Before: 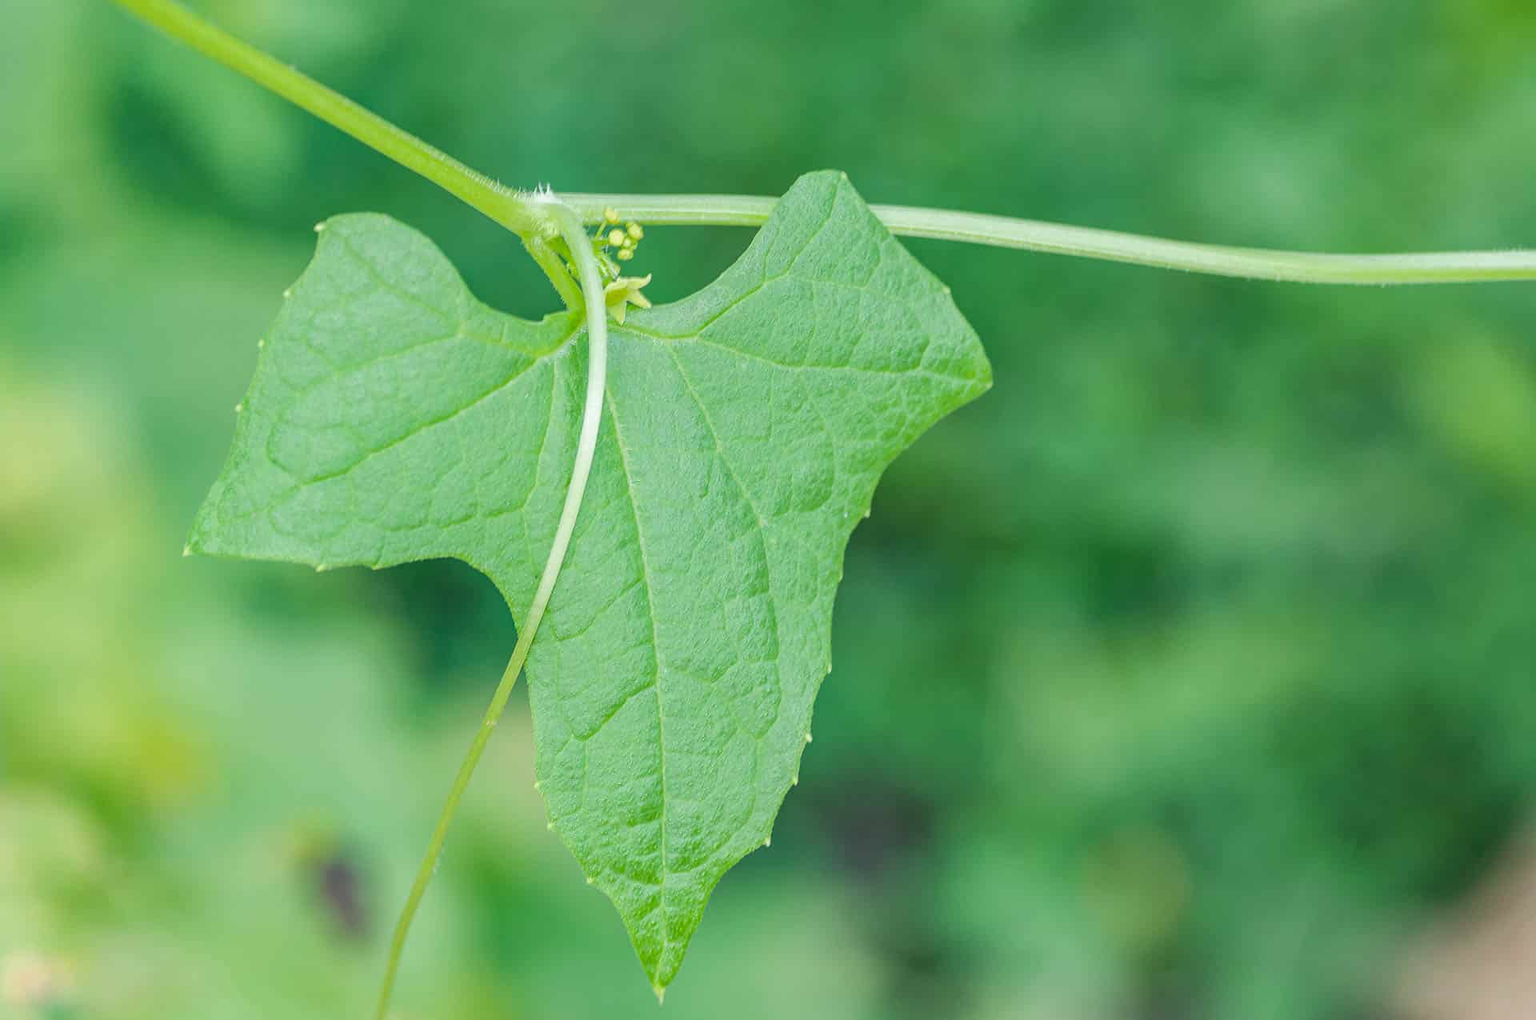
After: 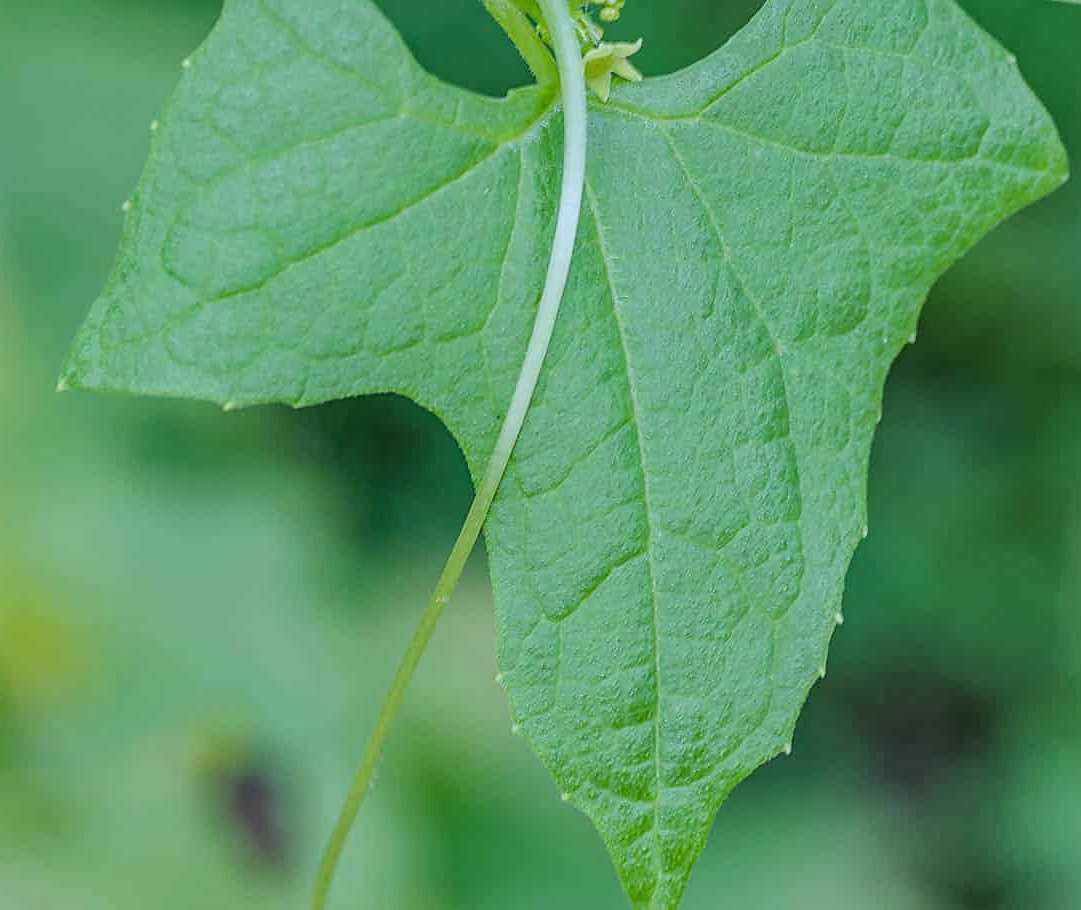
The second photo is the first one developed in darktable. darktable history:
white balance: red 0.954, blue 1.079
crop: left 8.966%, top 23.852%, right 34.699%, bottom 4.703%
sharpen: radius 1.864, amount 0.398, threshold 1.271
local contrast: on, module defaults
color correction: highlights a* -3.28, highlights b* -6.24, shadows a* 3.1, shadows b* 5.19
tone equalizer: -8 EV -0.002 EV, -7 EV 0.005 EV, -6 EV -0.009 EV, -5 EV 0.011 EV, -4 EV -0.012 EV, -3 EV 0.007 EV, -2 EV -0.062 EV, -1 EV -0.293 EV, +0 EV -0.582 EV, smoothing diameter 2%, edges refinement/feathering 20, mask exposure compensation -1.57 EV, filter diffusion 5
exposure: black level correction 0, exposure -0.721 EV, compensate highlight preservation false
rgb levels: levels [[0.013, 0.434, 0.89], [0, 0.5, 1], [0, 0.5, 1]]
